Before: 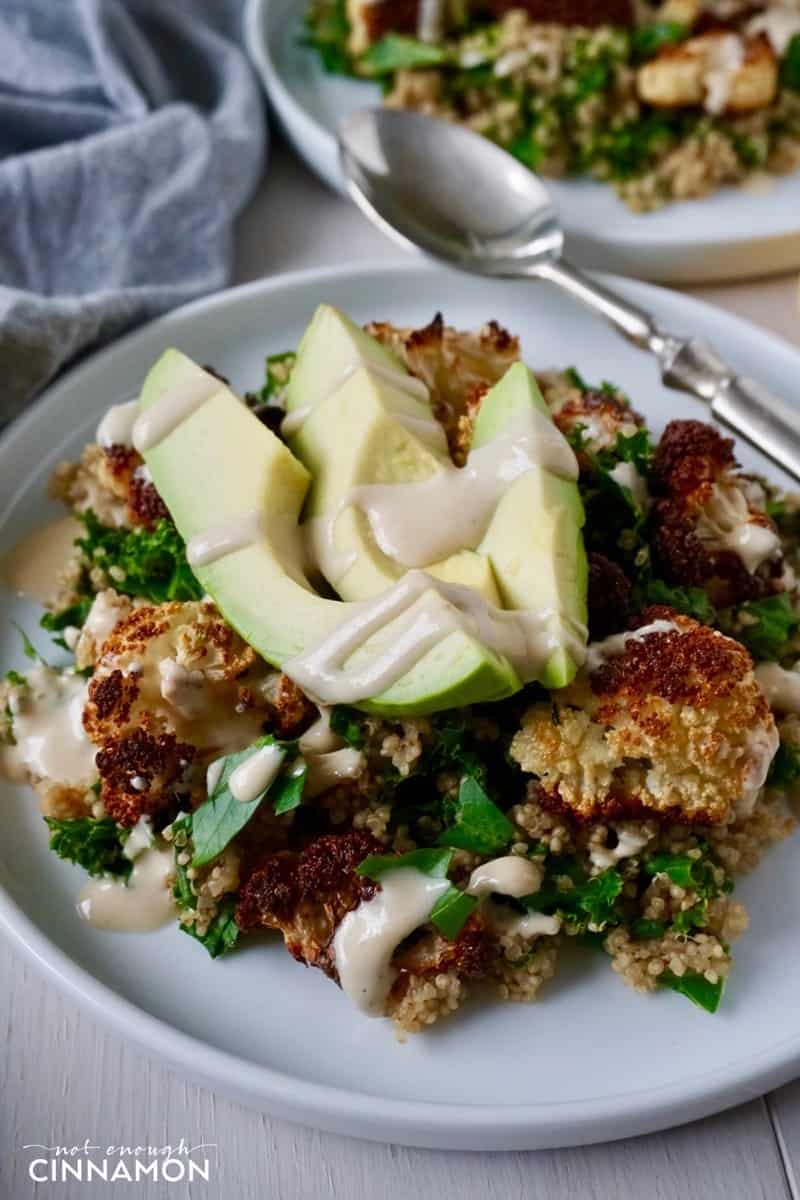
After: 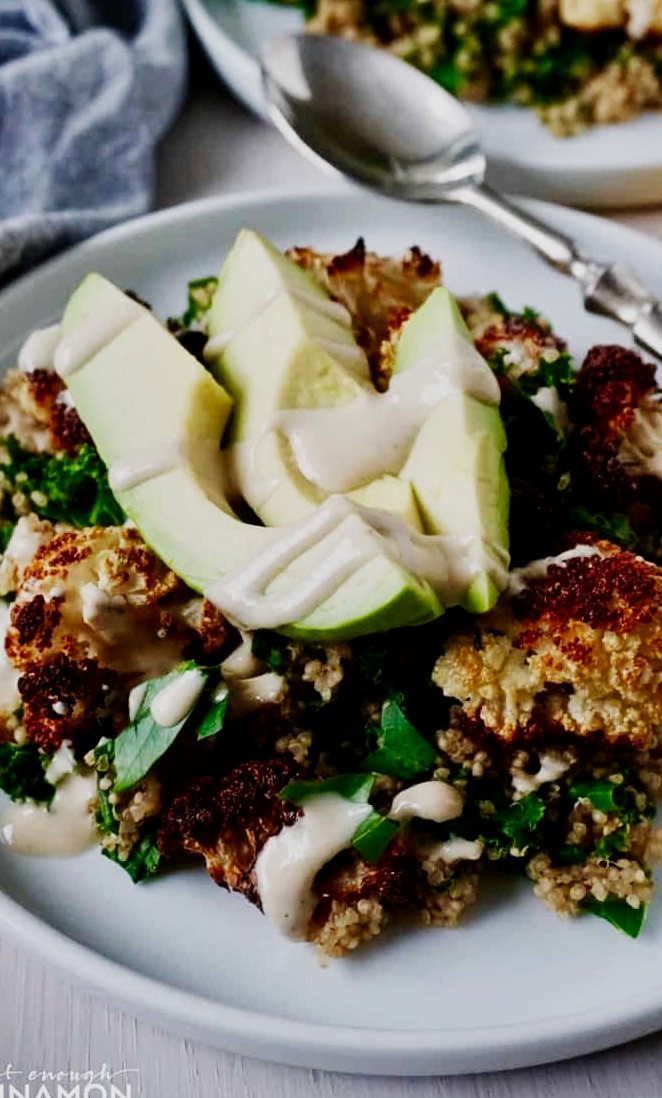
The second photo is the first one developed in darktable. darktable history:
sigmoid: contrast 1.7, skew -0.2, preserve hue 0%, red attenuation 0.1, red rotation 0.035, green attenuation 0.1, green rotation -0.017, blue attenuation 0.15, blue rotation -0.052, base primaries Rec2020
crop: left 9.807%, top 6.259%, right 7.334%, bottom 2.177%
local contrast: mode bilateral grid, contrast 20, coarseness 50, detail 120%, midtone range 0.2
